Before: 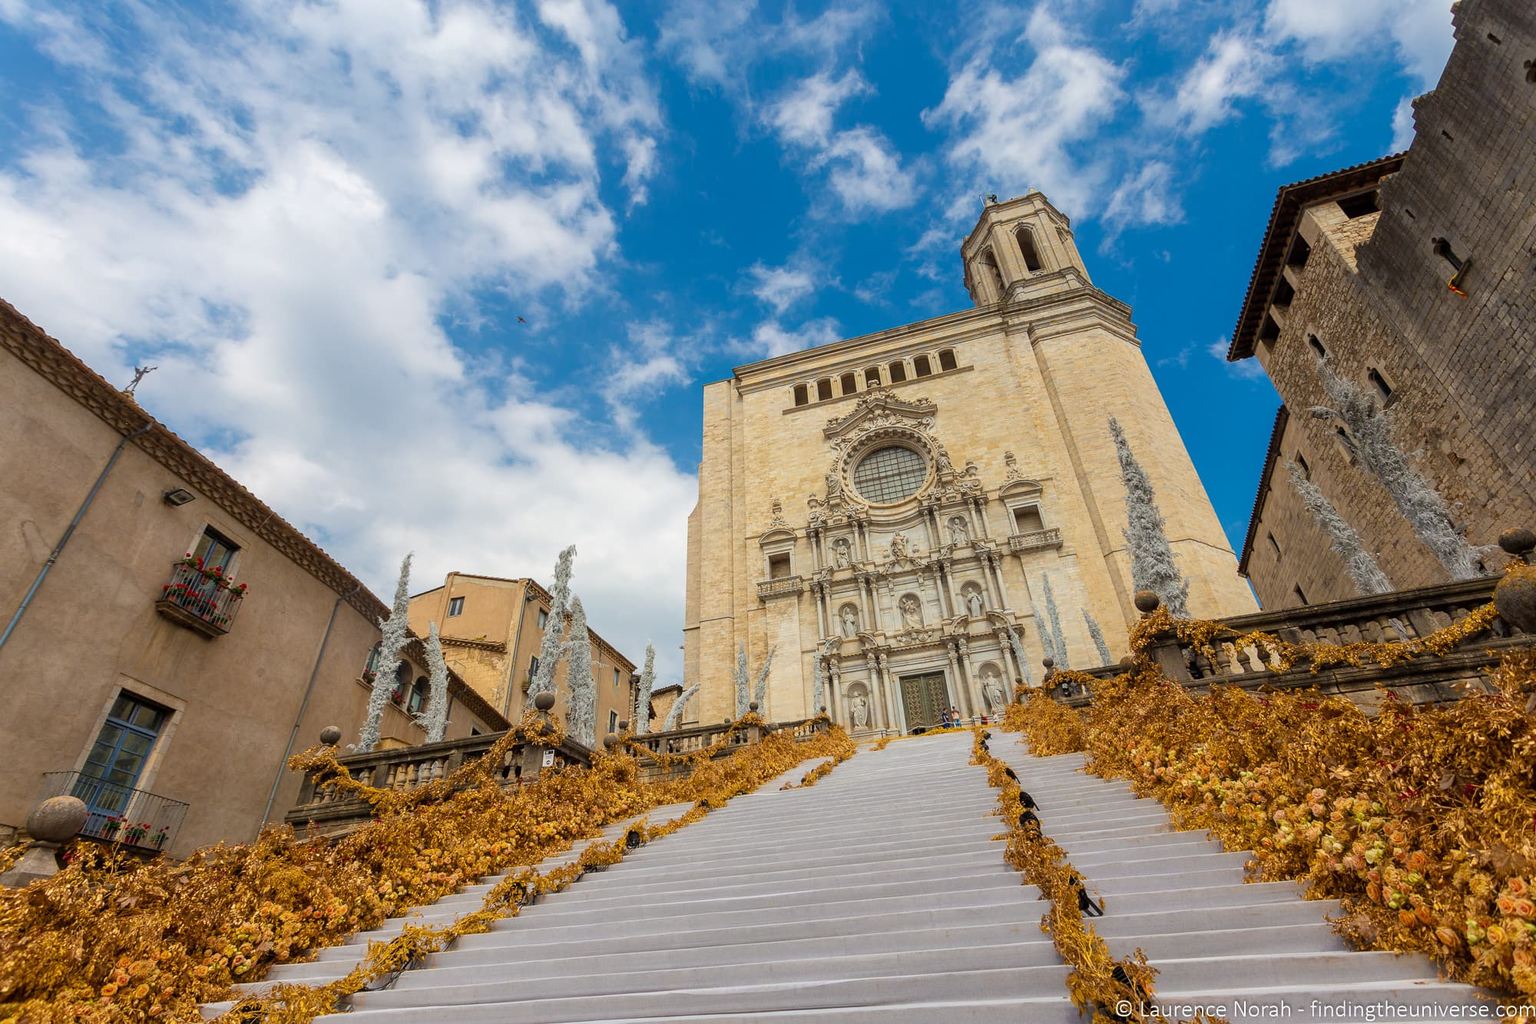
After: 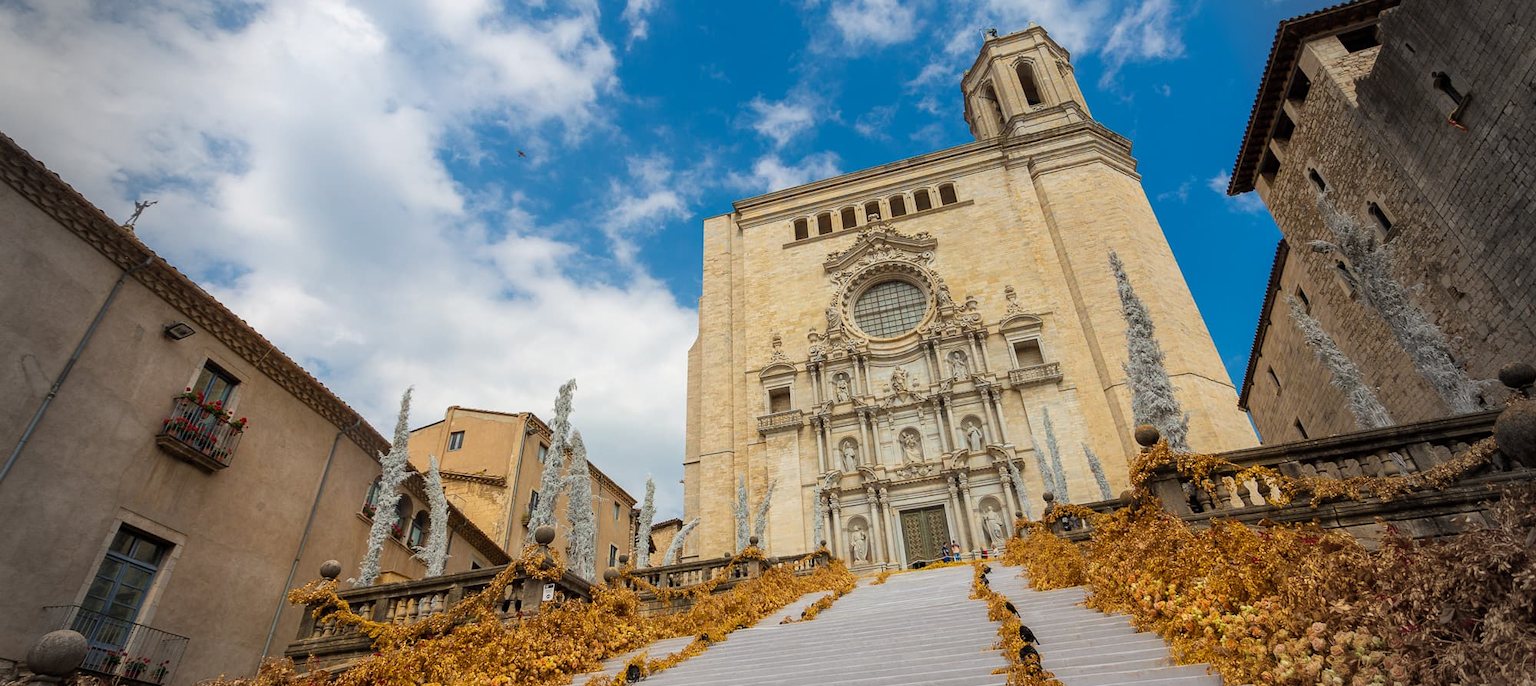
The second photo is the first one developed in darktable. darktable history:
crop: top 16.237%, bottom 16.683%
vignetting: fall-off start 68.28%, fall-off radius 30.49%, width/height ratio 0.989, shape 0.851, unbound false
